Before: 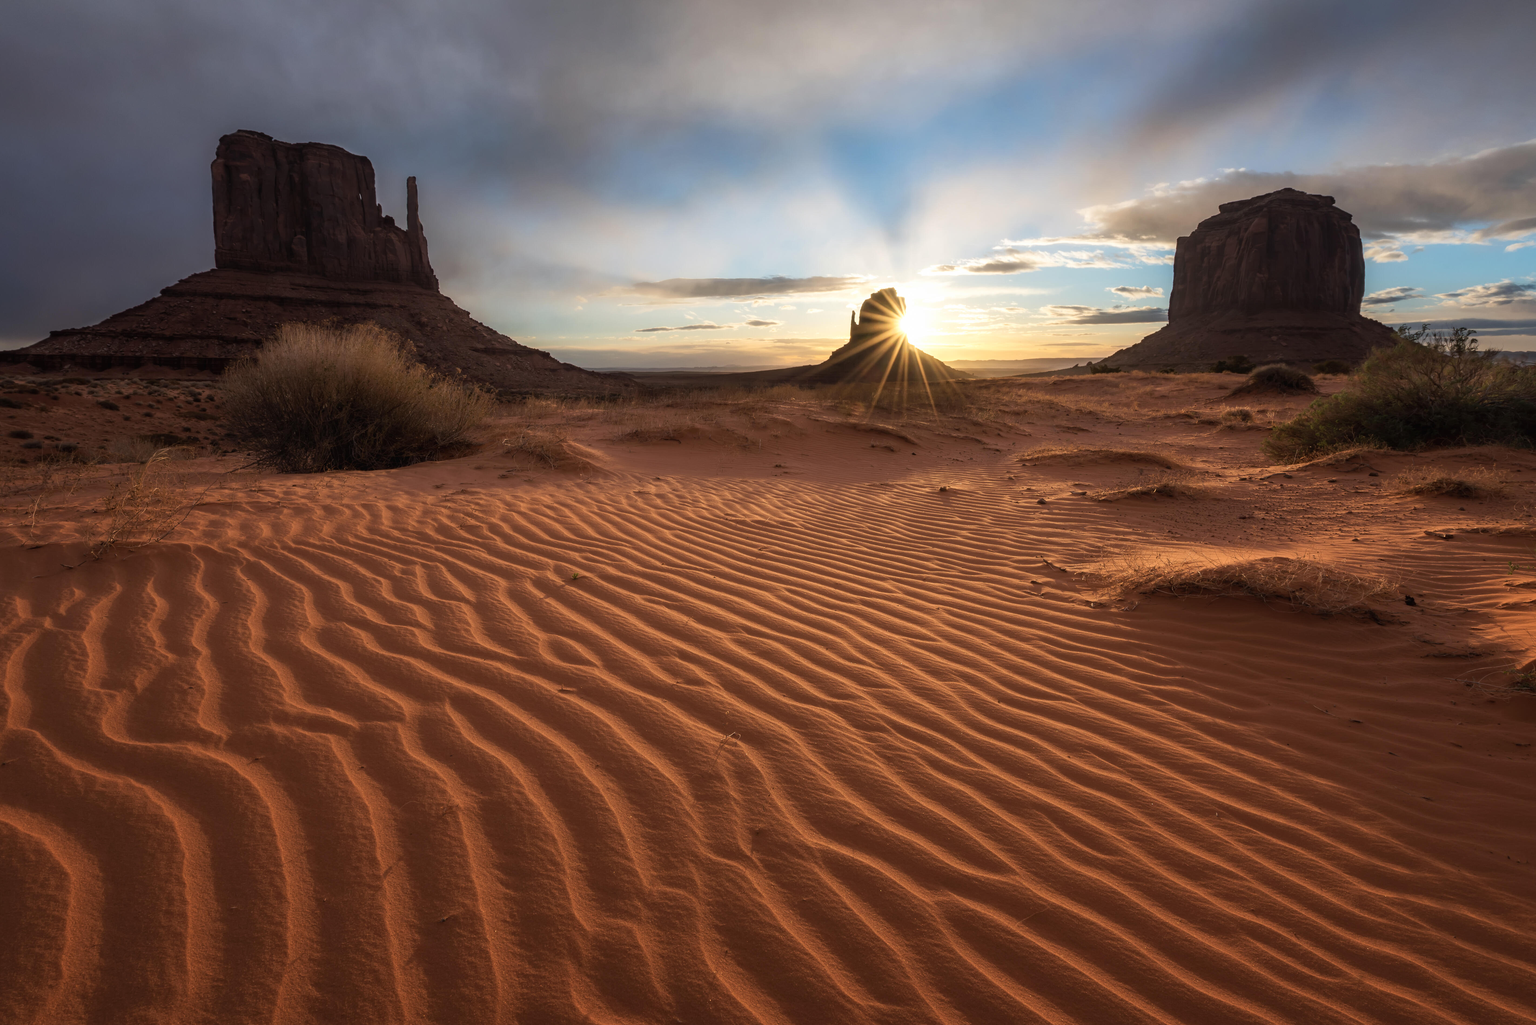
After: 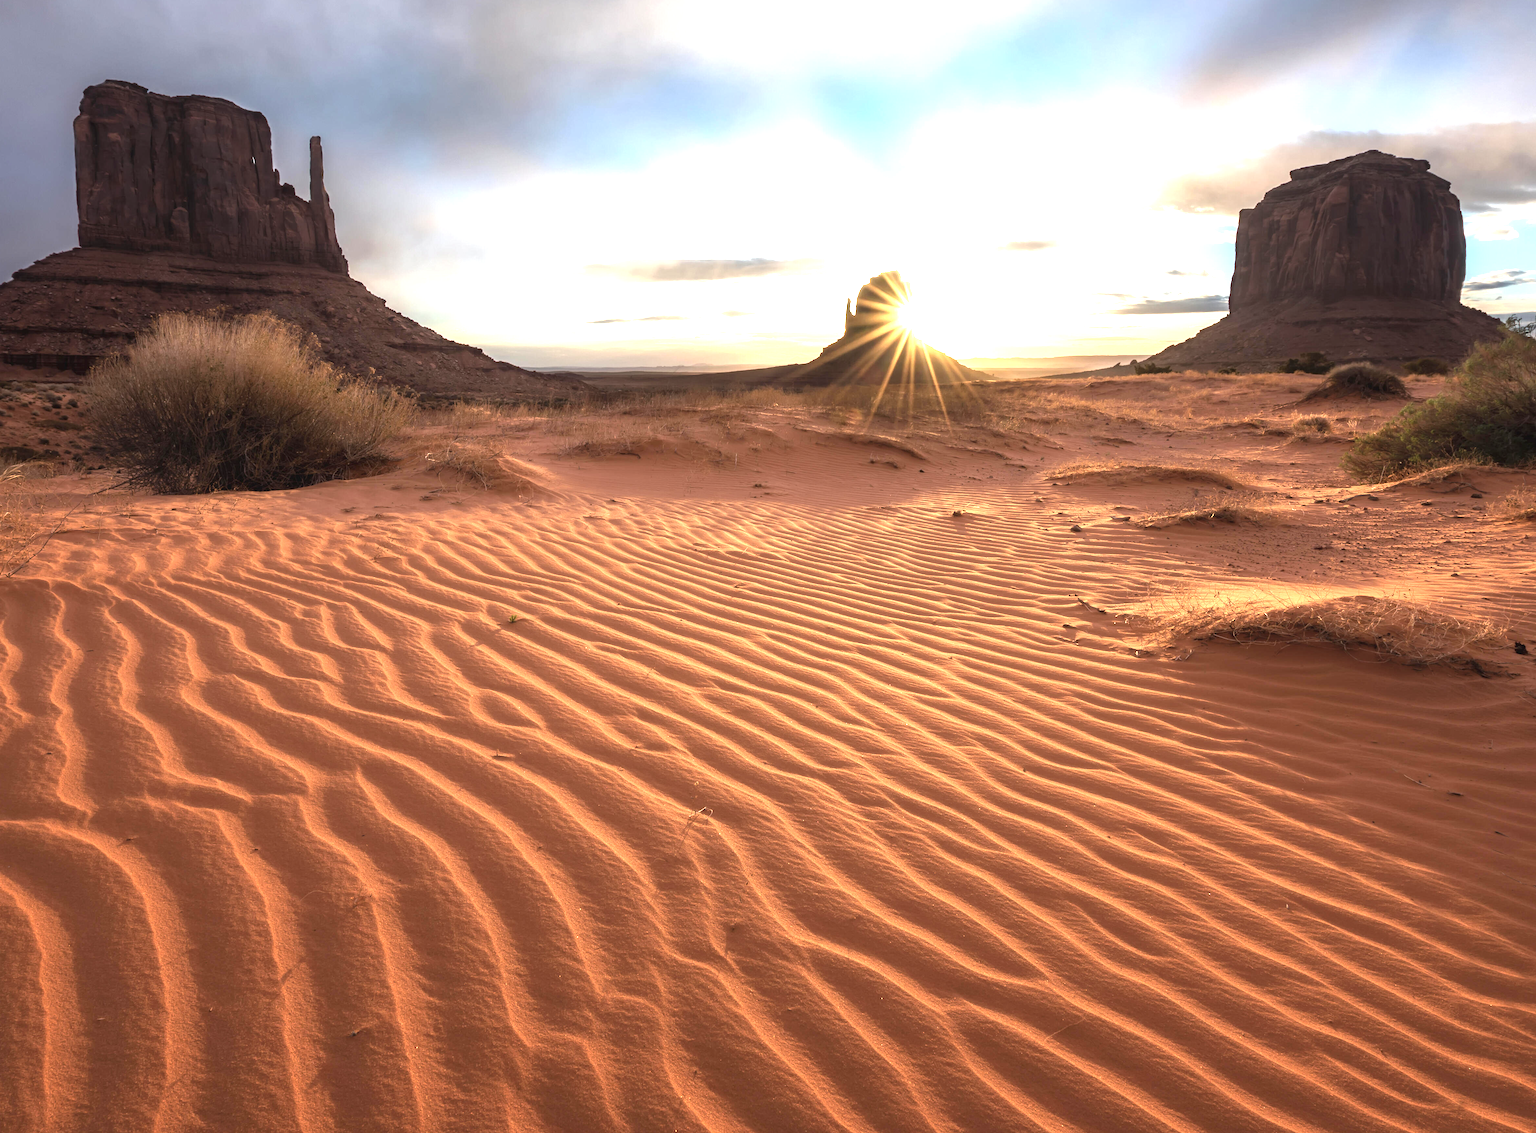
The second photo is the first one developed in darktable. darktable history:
crop: left 9.807%, top 6.259%, right 7.334%, bottom 2.177%
exposure: black level correction 0, exposure 1.5 EV, compensate exposure bias true, compensate highlight preservation false
contrast brightness saturation: contrast 0.01, saturation -0.05
